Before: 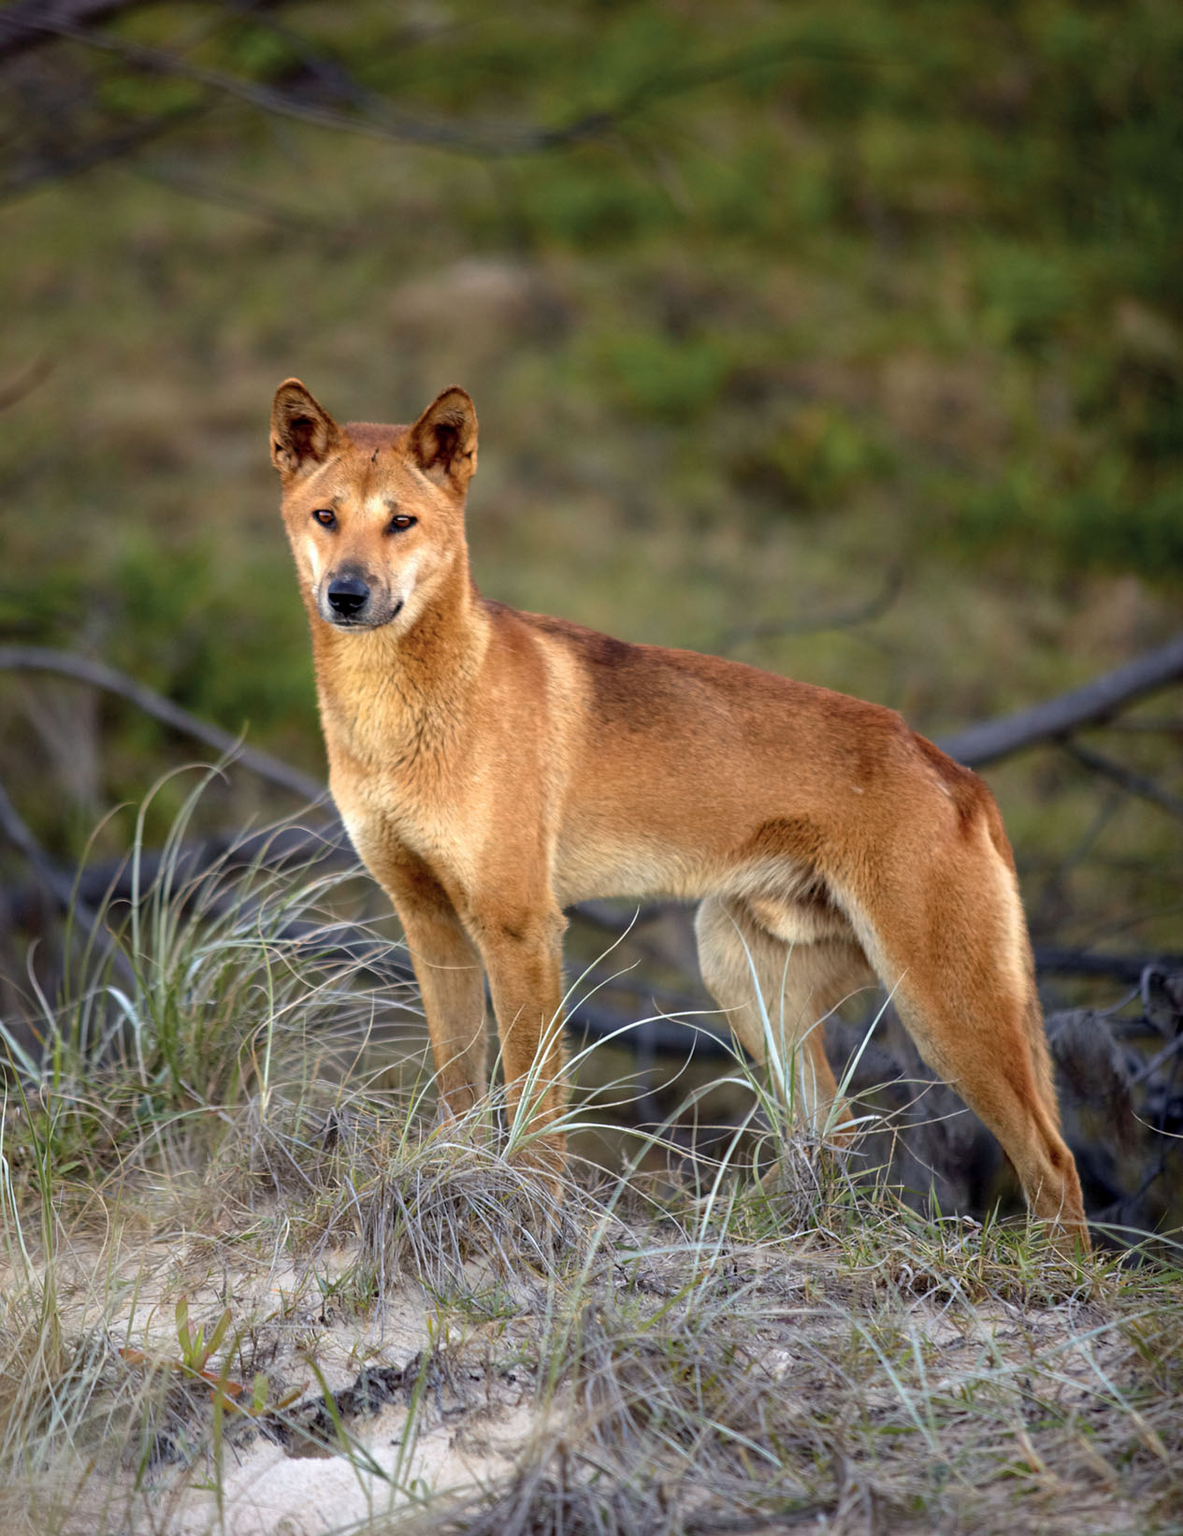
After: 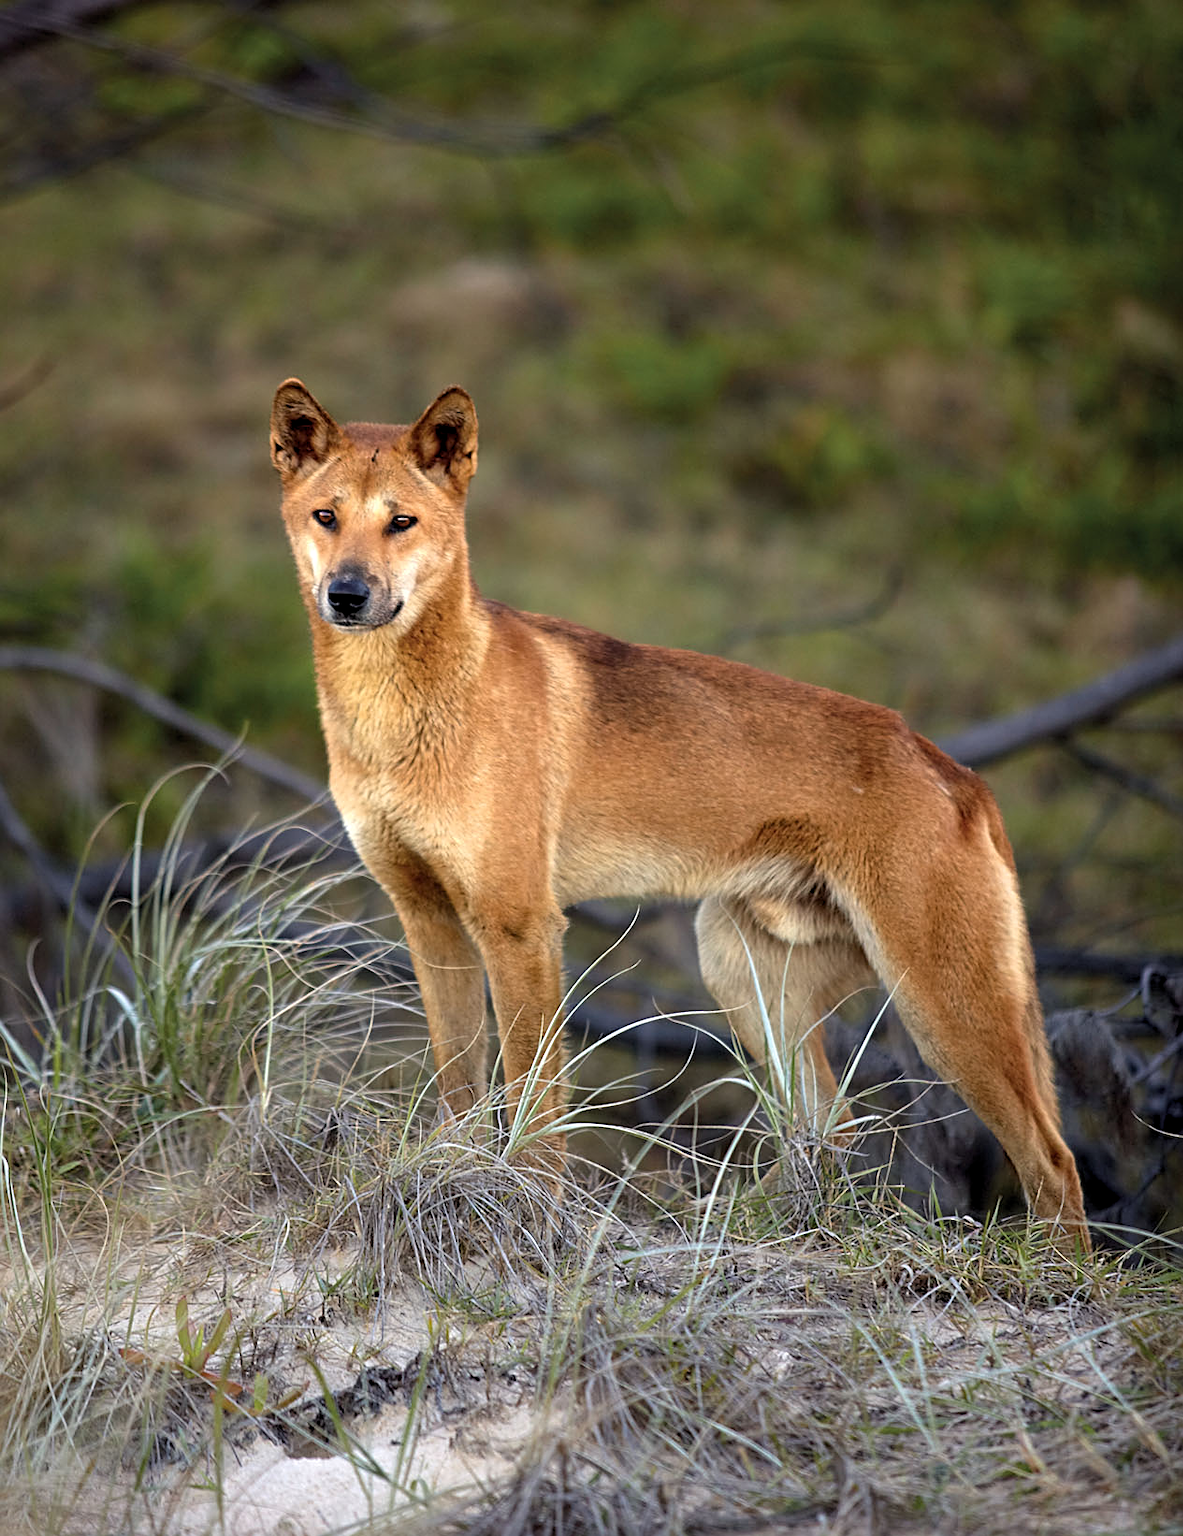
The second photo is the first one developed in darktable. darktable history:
sharpen: on, module defaults
levels: levels [0.026, 0.507, 0.987]
